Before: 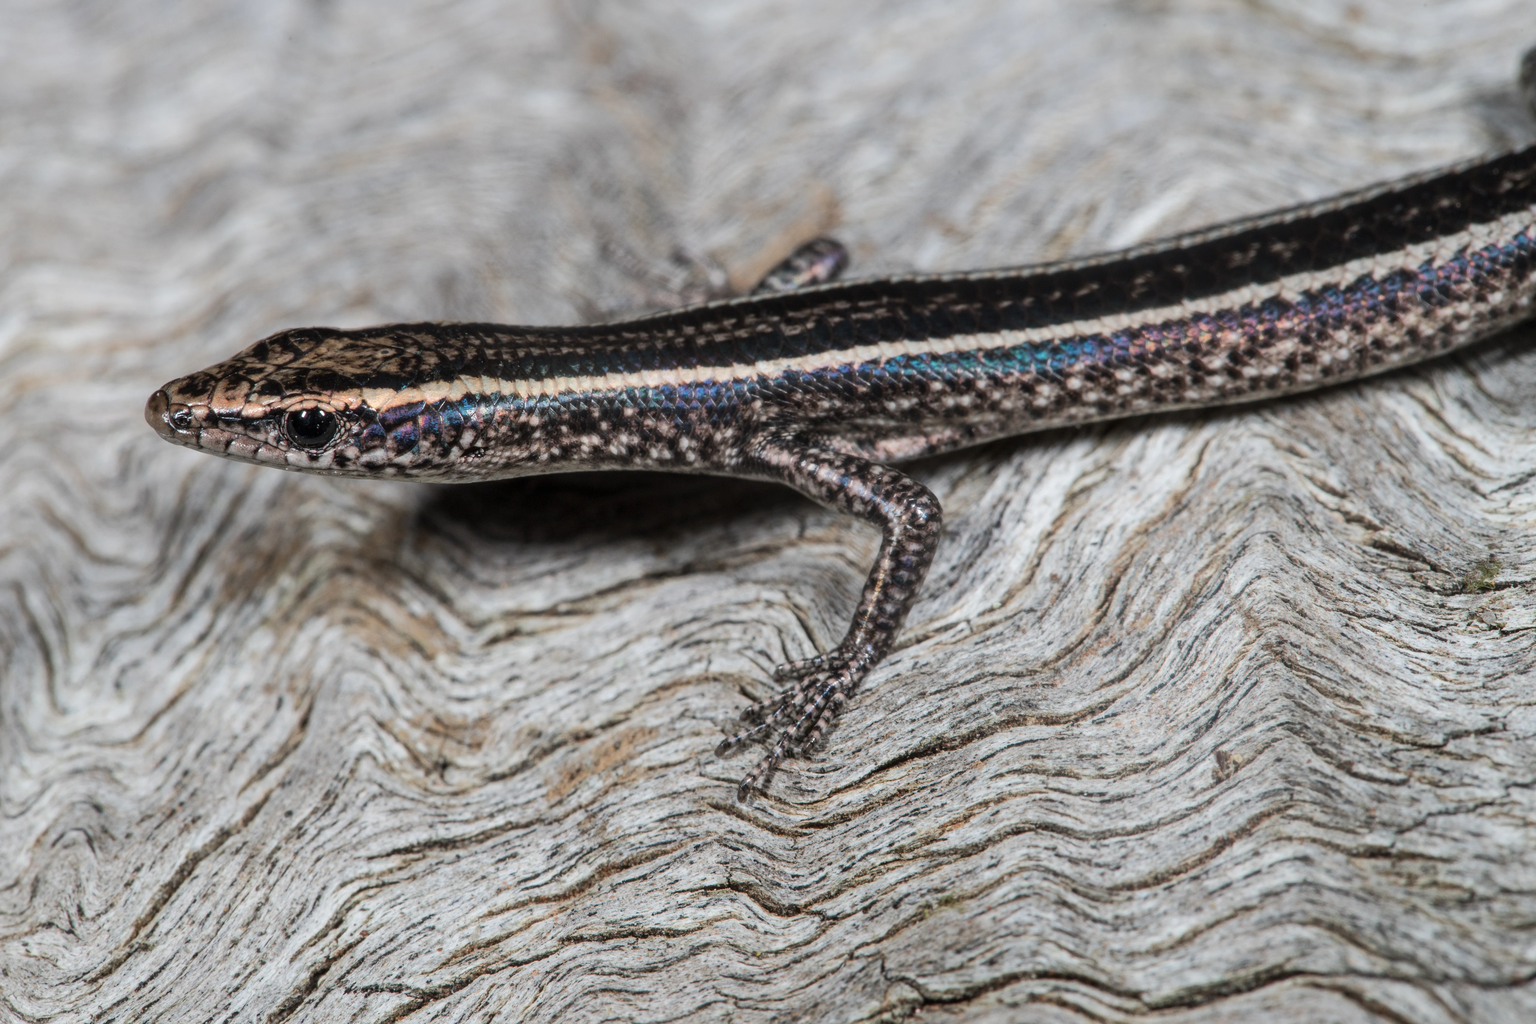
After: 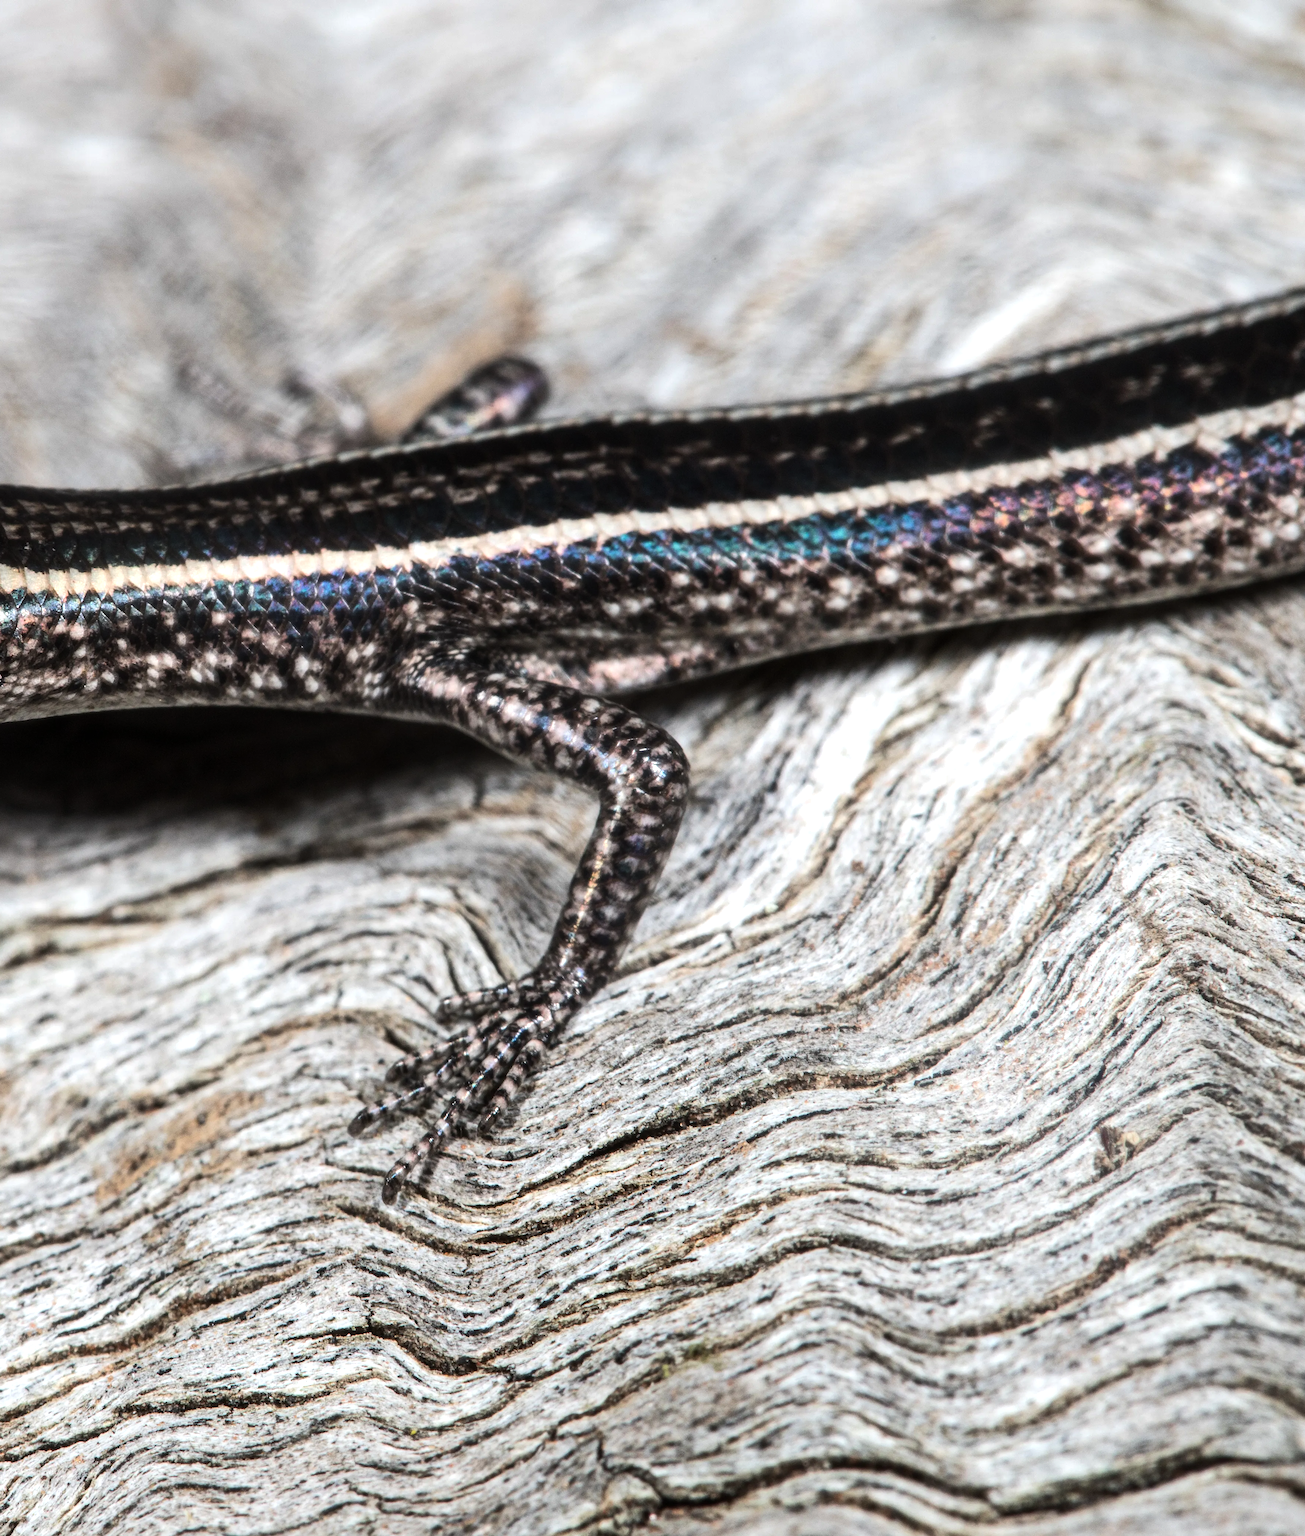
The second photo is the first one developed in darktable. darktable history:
crop: left 31.458%, top 0%, right 11.876%
tone equalizer: -8 EV -0.75 EV, -7 EV -0.7 EV, -6 EV -0.6 EV, -5 EV -0.4 EV, -3 EV 0.4 EV, -2 EV 0.6 EV, -1 EV 0.7 EV, +0 EV 0.75 EV, edges refinement/feathering 500, mask exposure compensation -1.57 EV, preserve details no
